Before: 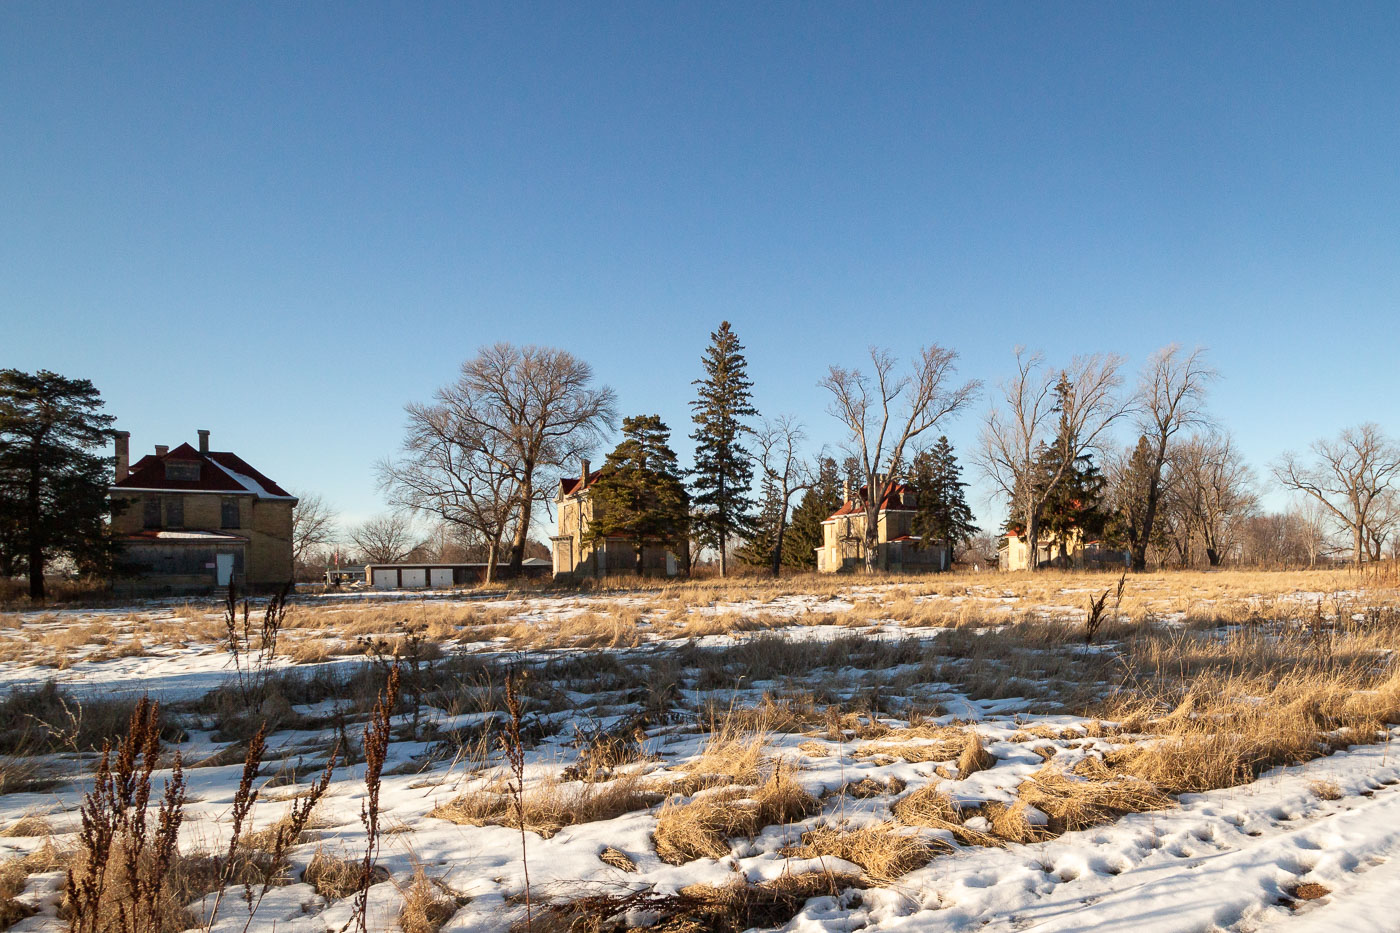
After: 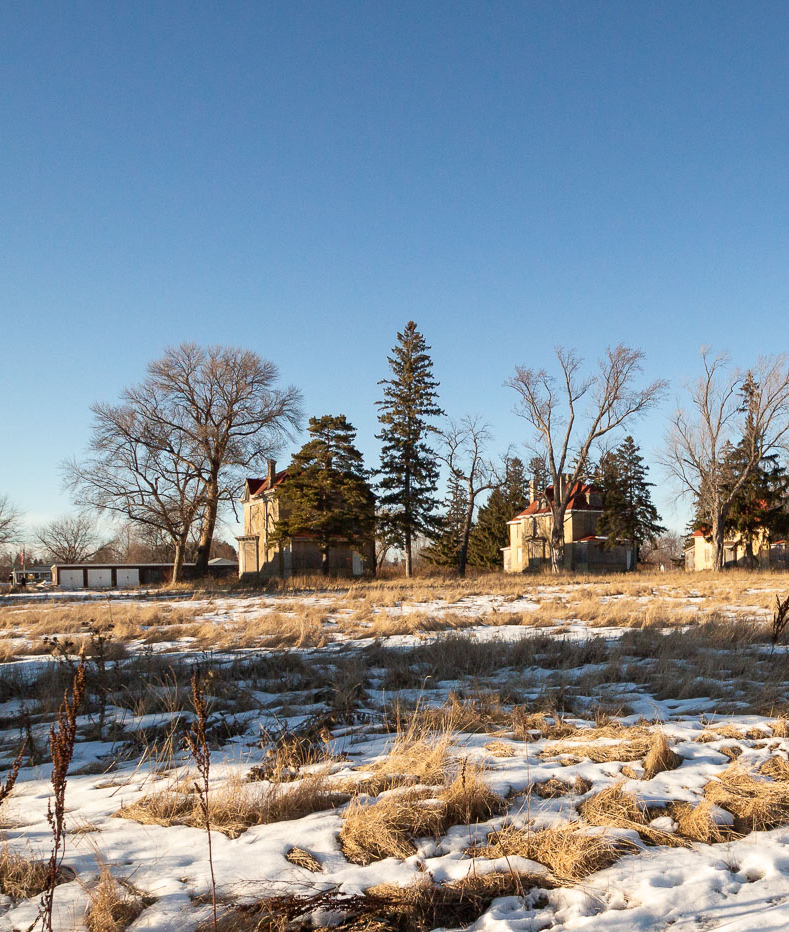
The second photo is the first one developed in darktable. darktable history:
crop and rotate: left 22.444%, right 21.15%
